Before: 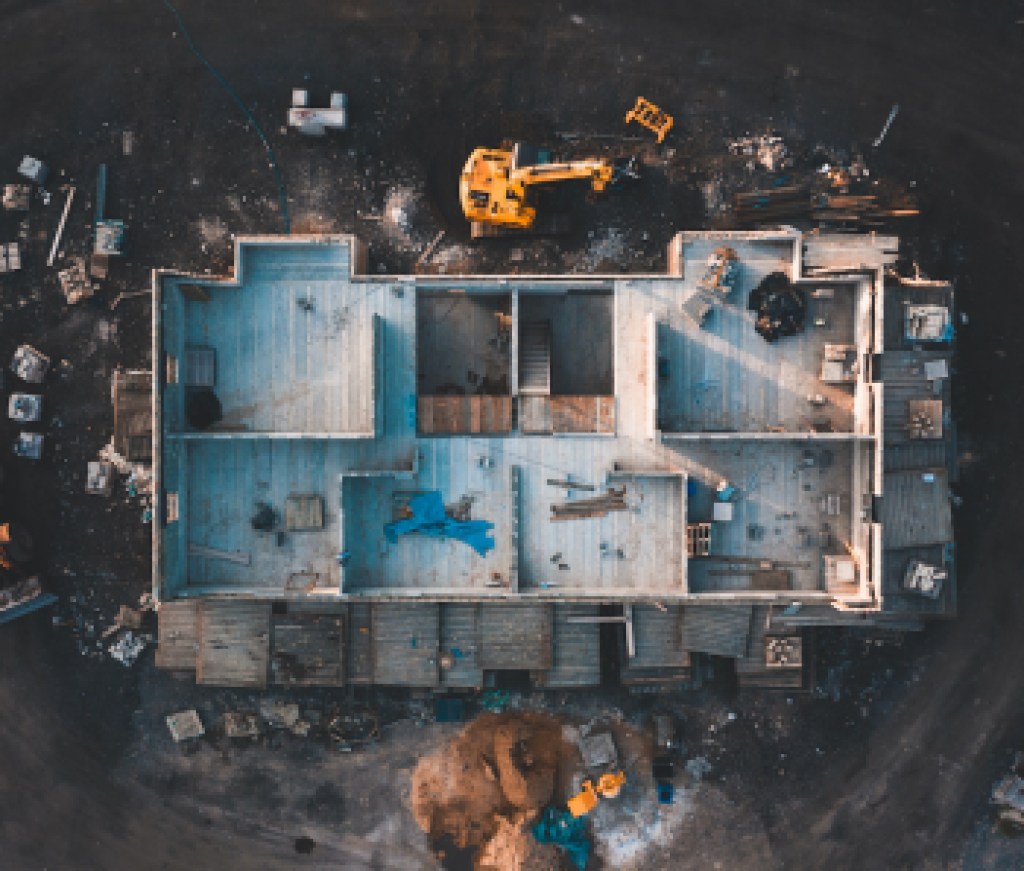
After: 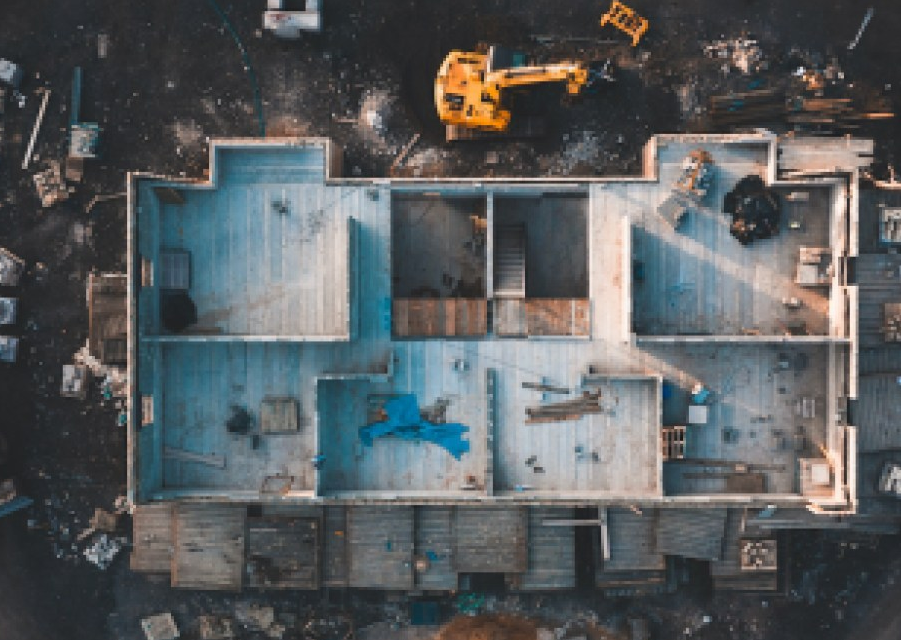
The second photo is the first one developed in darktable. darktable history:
crop and rotate: left 2.463%, top 11.212%, right 9.533%, bottom 15.261%
